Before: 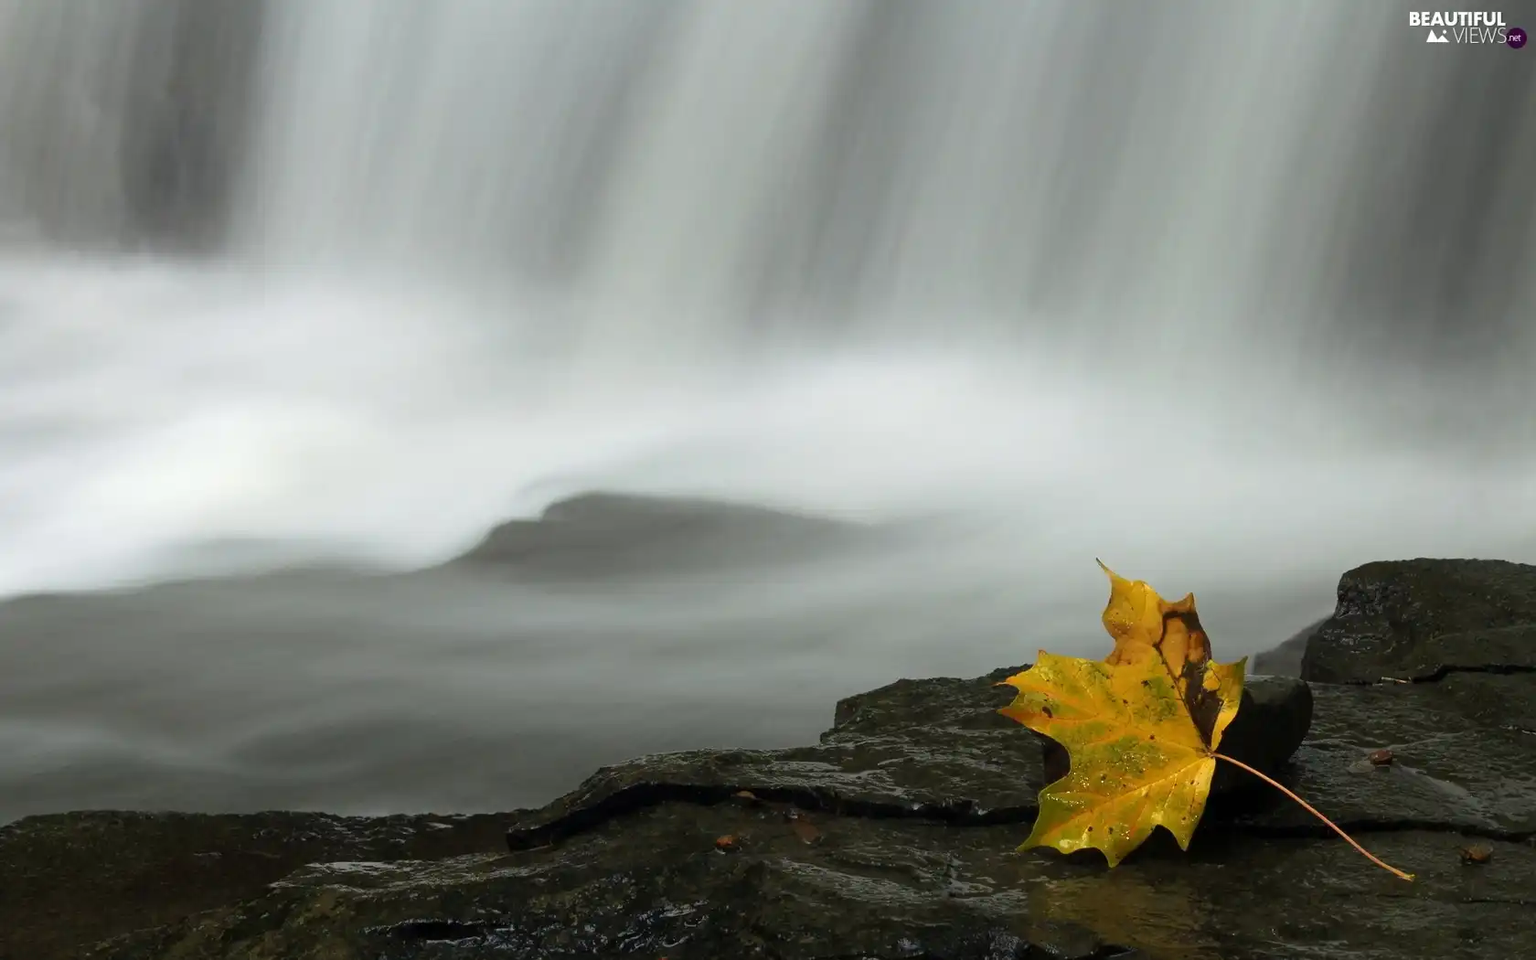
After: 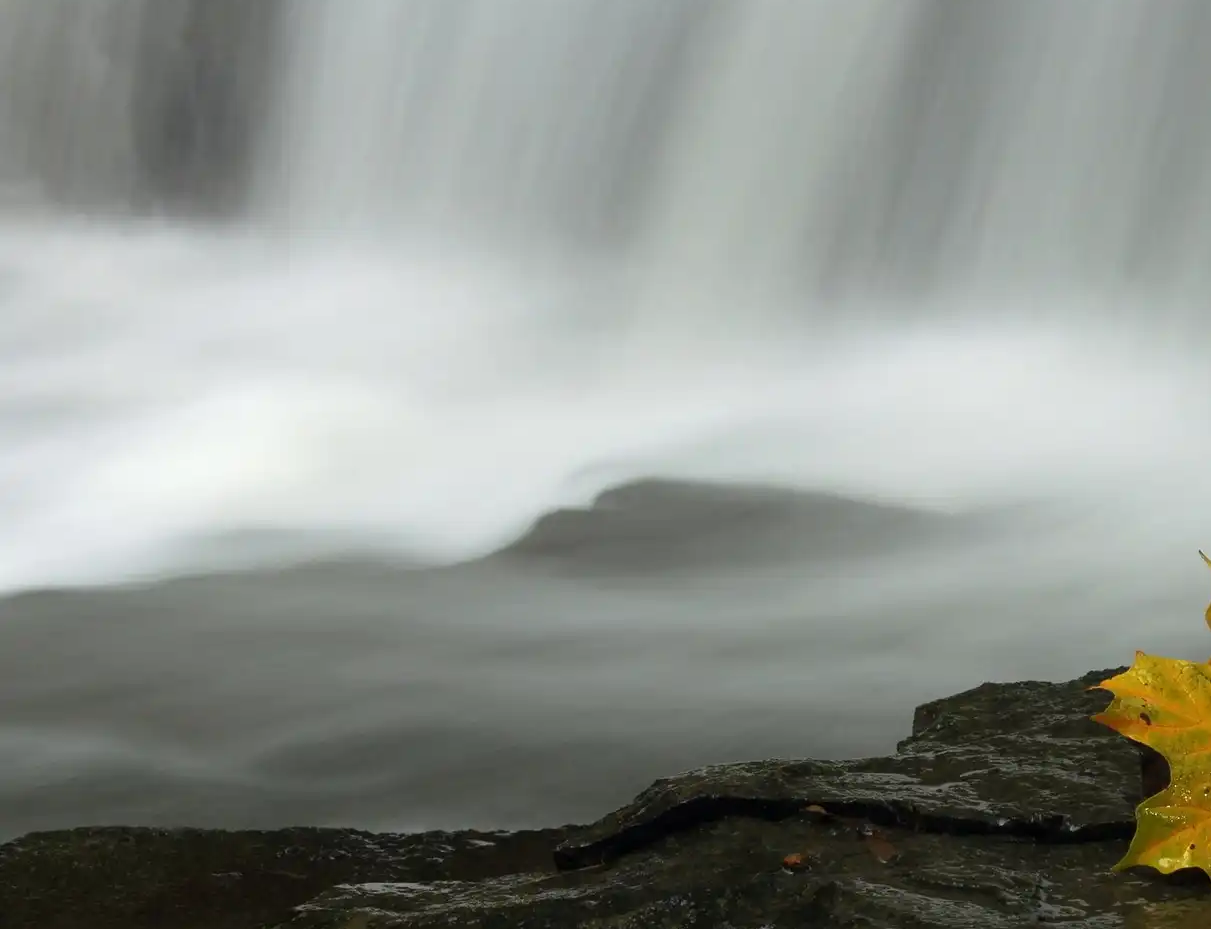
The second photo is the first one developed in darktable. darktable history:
crop: top 5.787%, right 27.897%, bottom 5.651%
